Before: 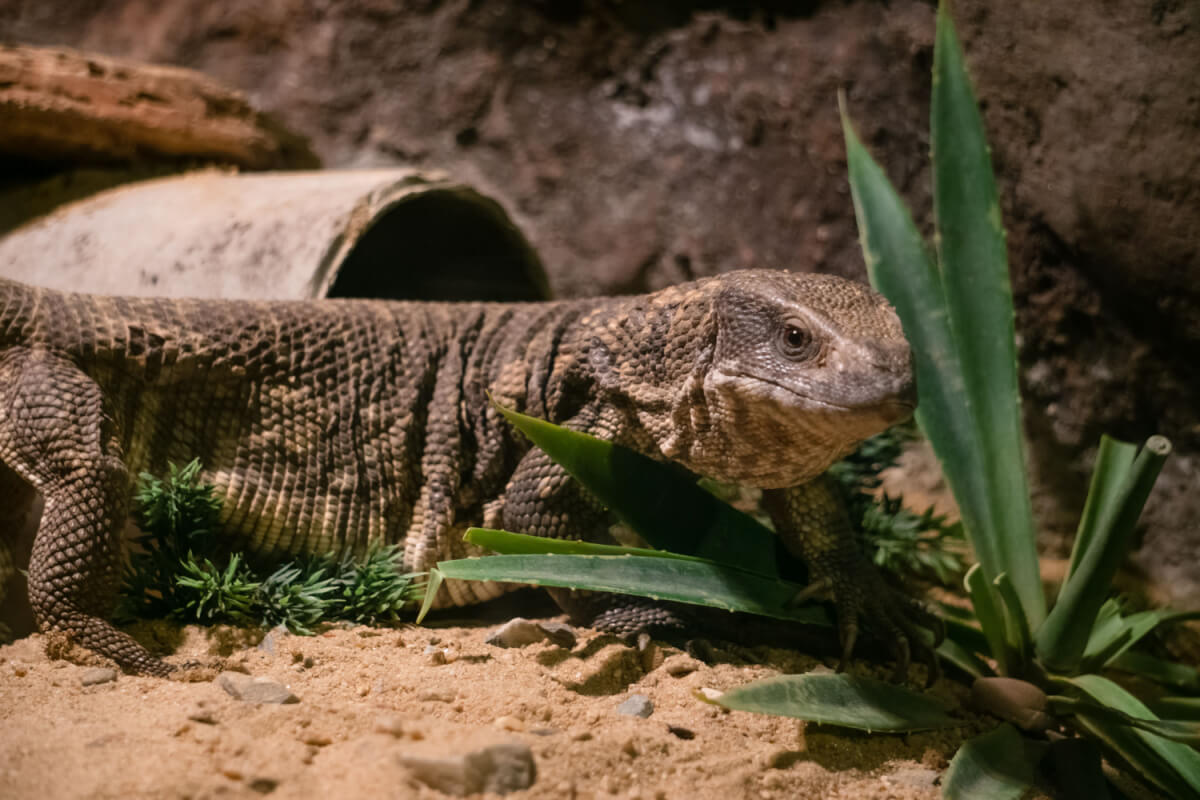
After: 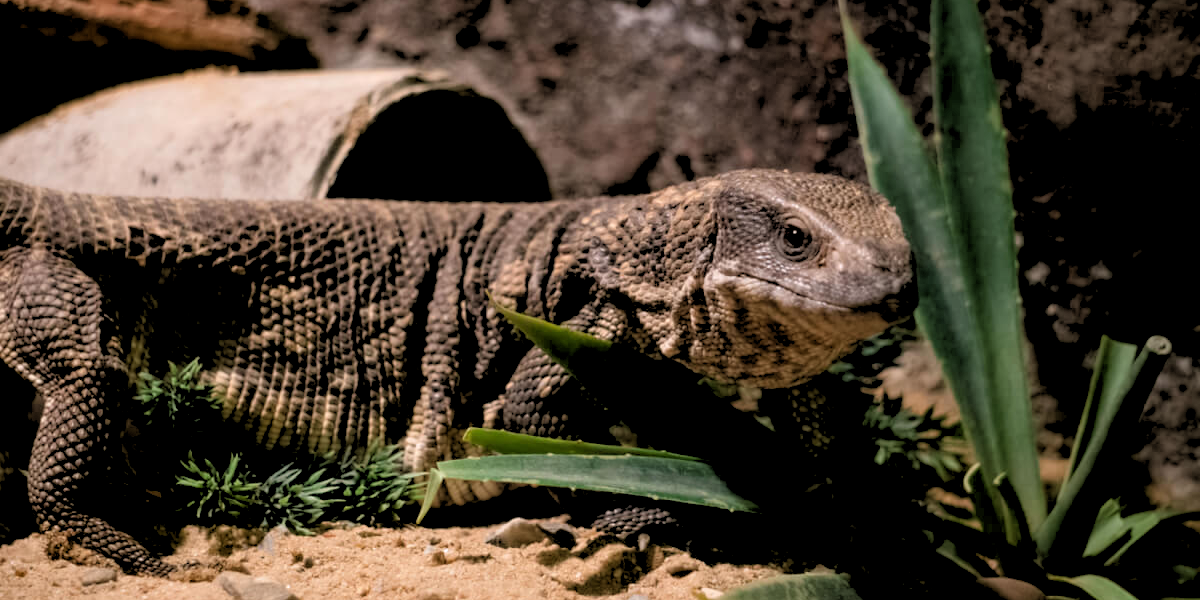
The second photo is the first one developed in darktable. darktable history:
crop and rotate: top 12.5%, bottom 12.5%
rgb levels: levels [[0.029, 0.461, 0.922], [0, 0.5, 1], [0, 0.5, 1]]
